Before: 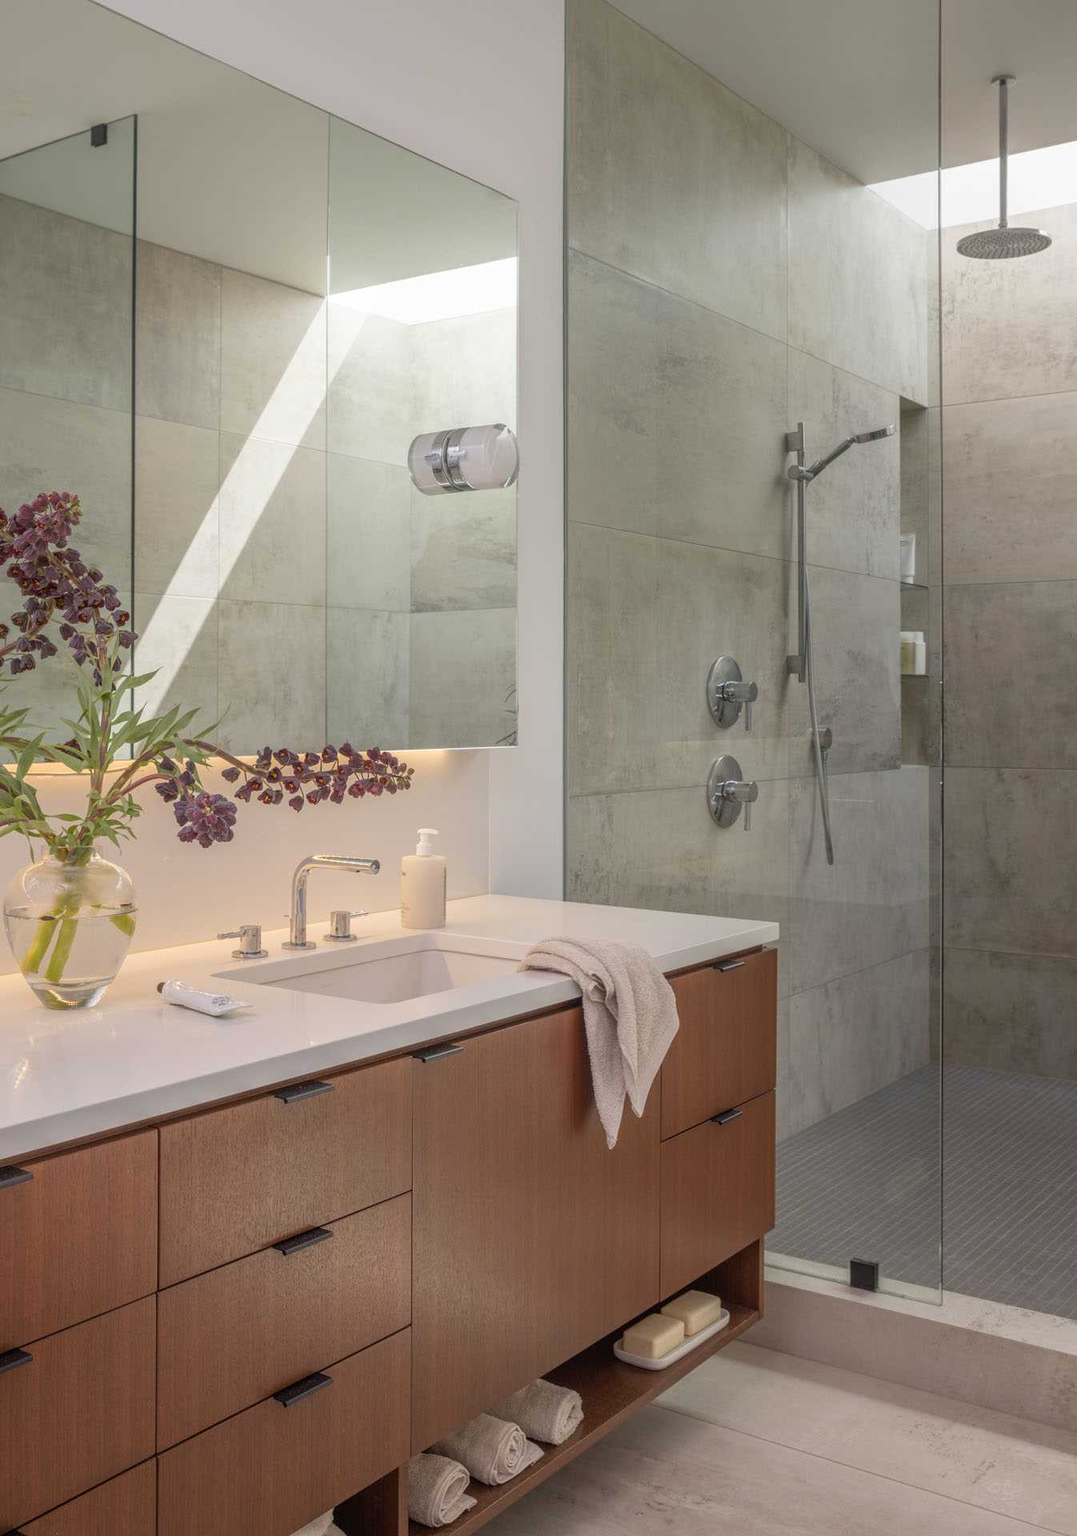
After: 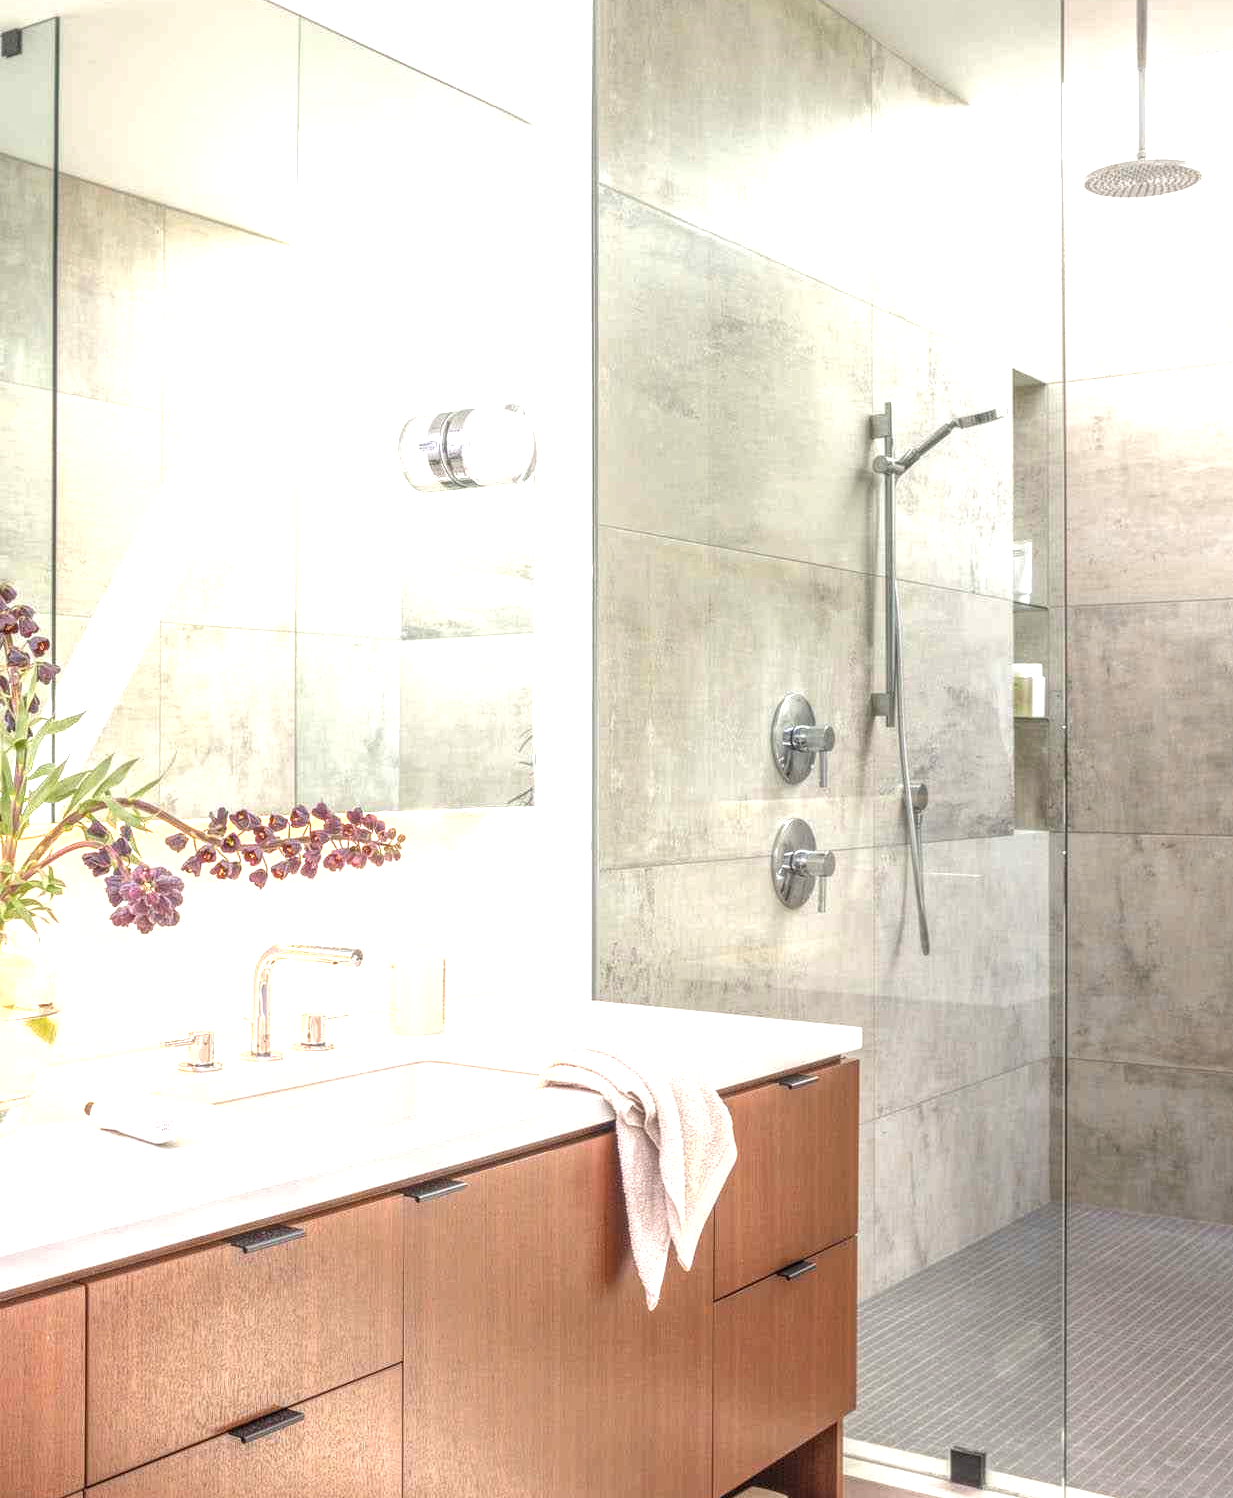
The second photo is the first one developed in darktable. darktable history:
tone equalizer: on, module defaults
crop: left 8.336%, top 6.61%, bottom 15.327%
local contrast: highlights 98%, shadows 86%, detail 160%, midtone range 0.2
exposure: black level correction 0, exposure 1.517 EV, compensate exposure bias true, compensate highlight preservation false
